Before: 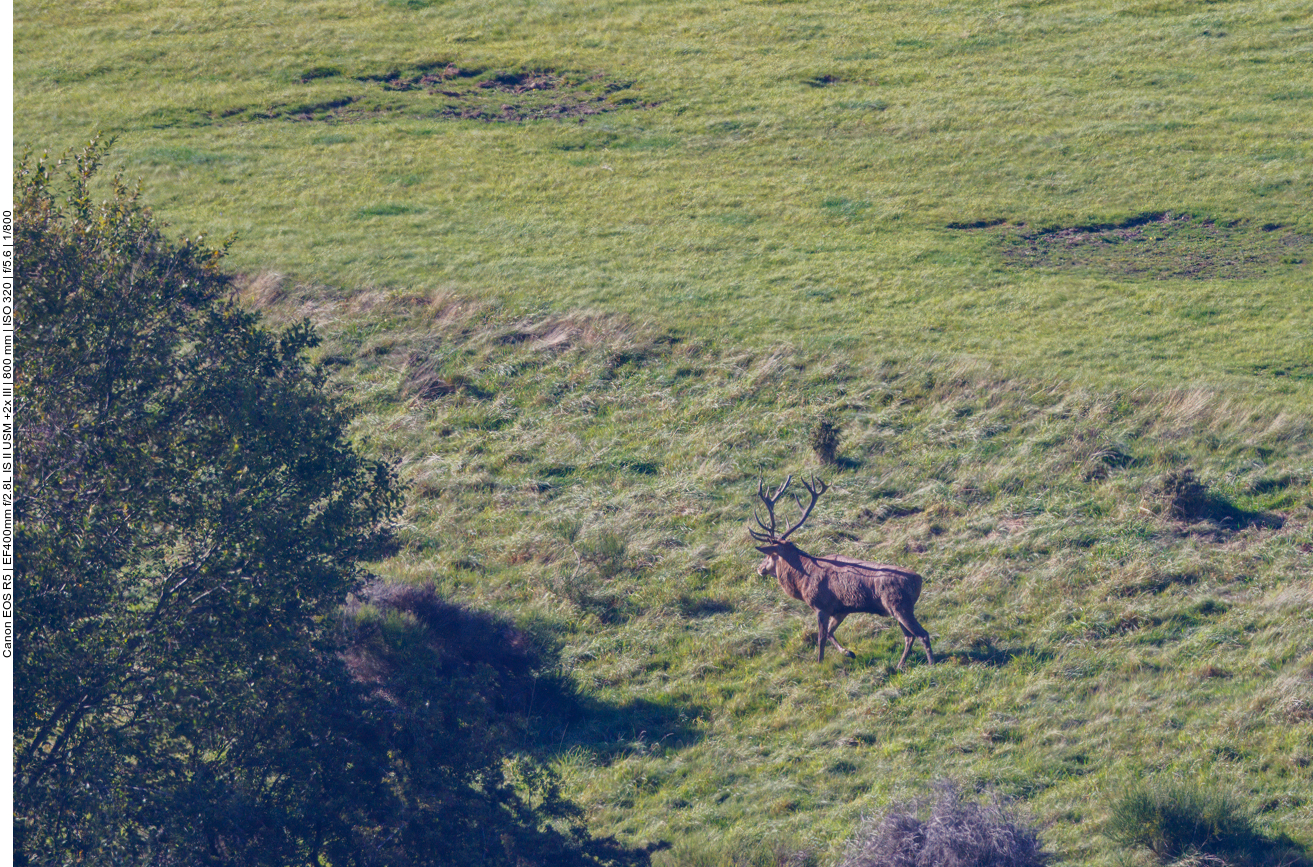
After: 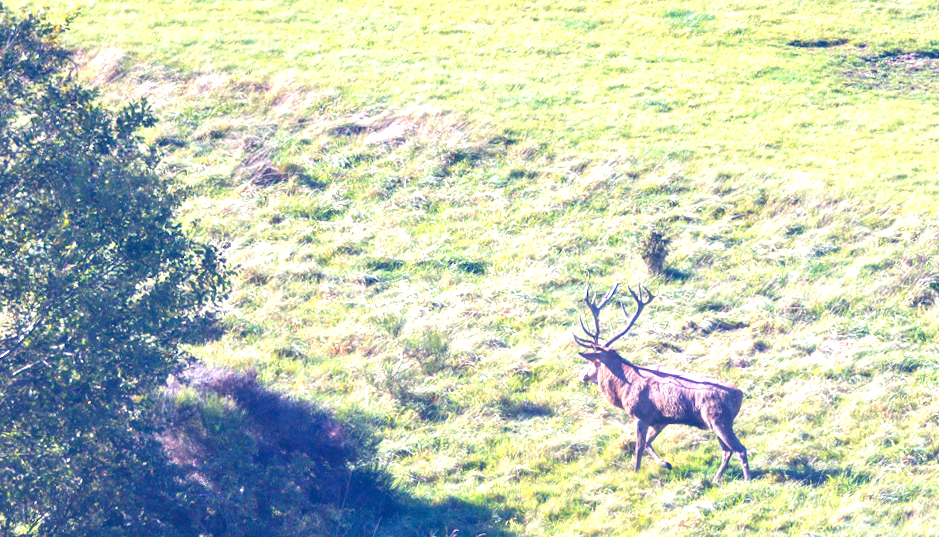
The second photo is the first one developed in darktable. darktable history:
exposure: black level correction 0.001, exposure 1.822 EV, compensate exposure bias true, compensate highlight preservation false
crop and rotate: angle -3.37°, left 9.79%, top 20.73%, right 12.42%, bottom 11.82%
